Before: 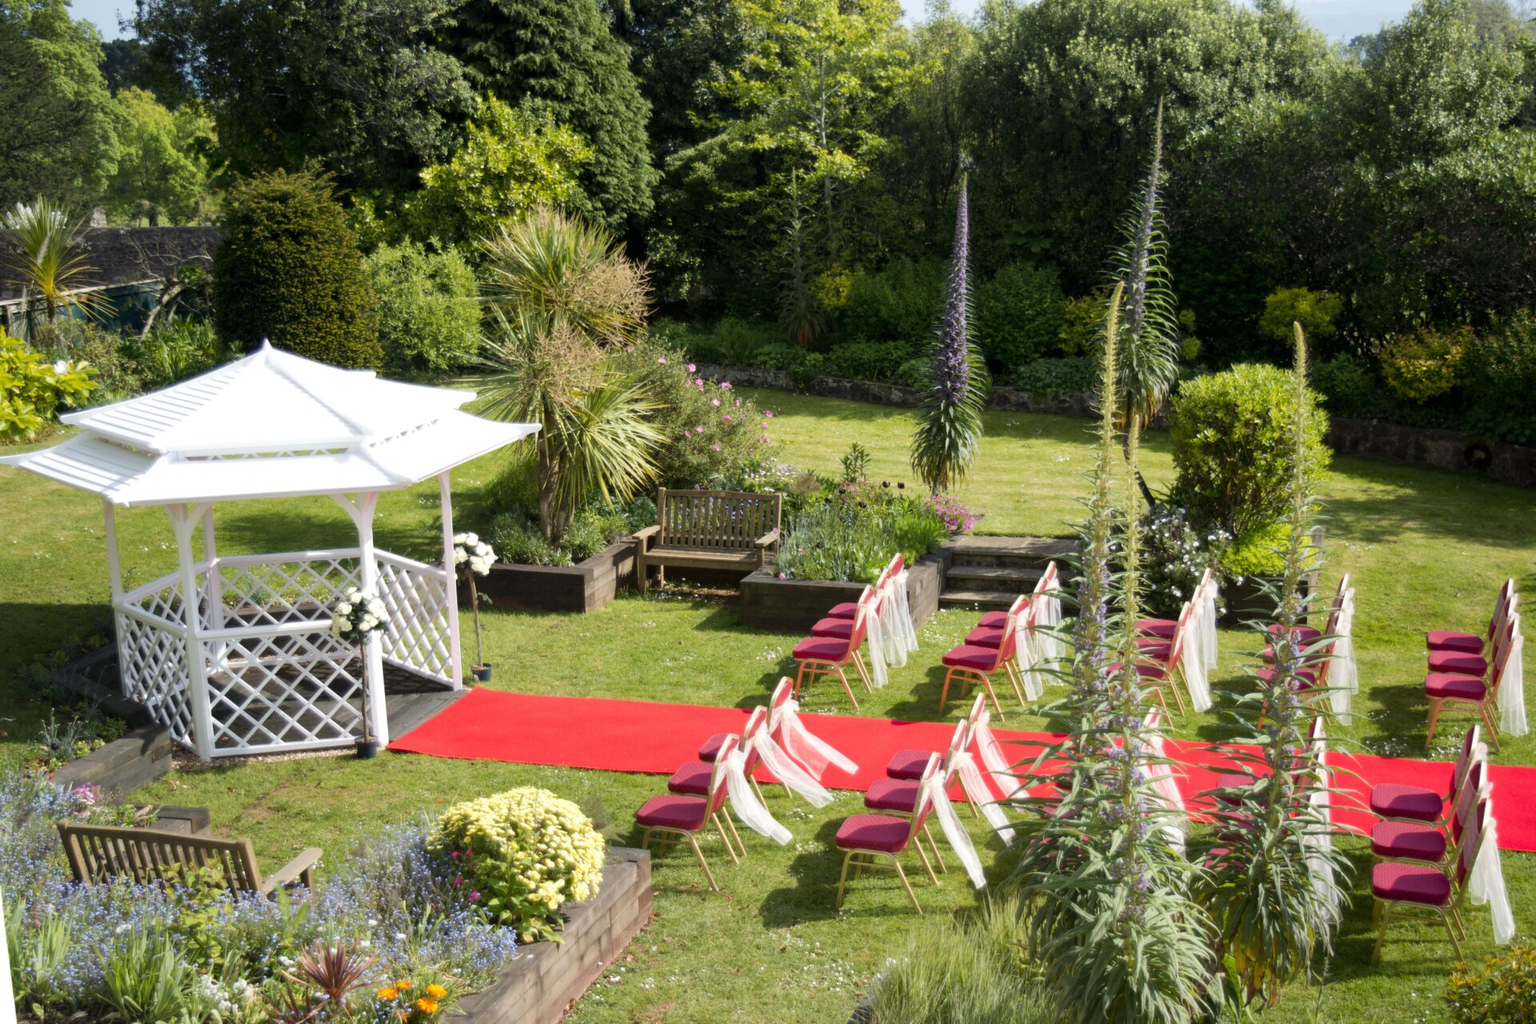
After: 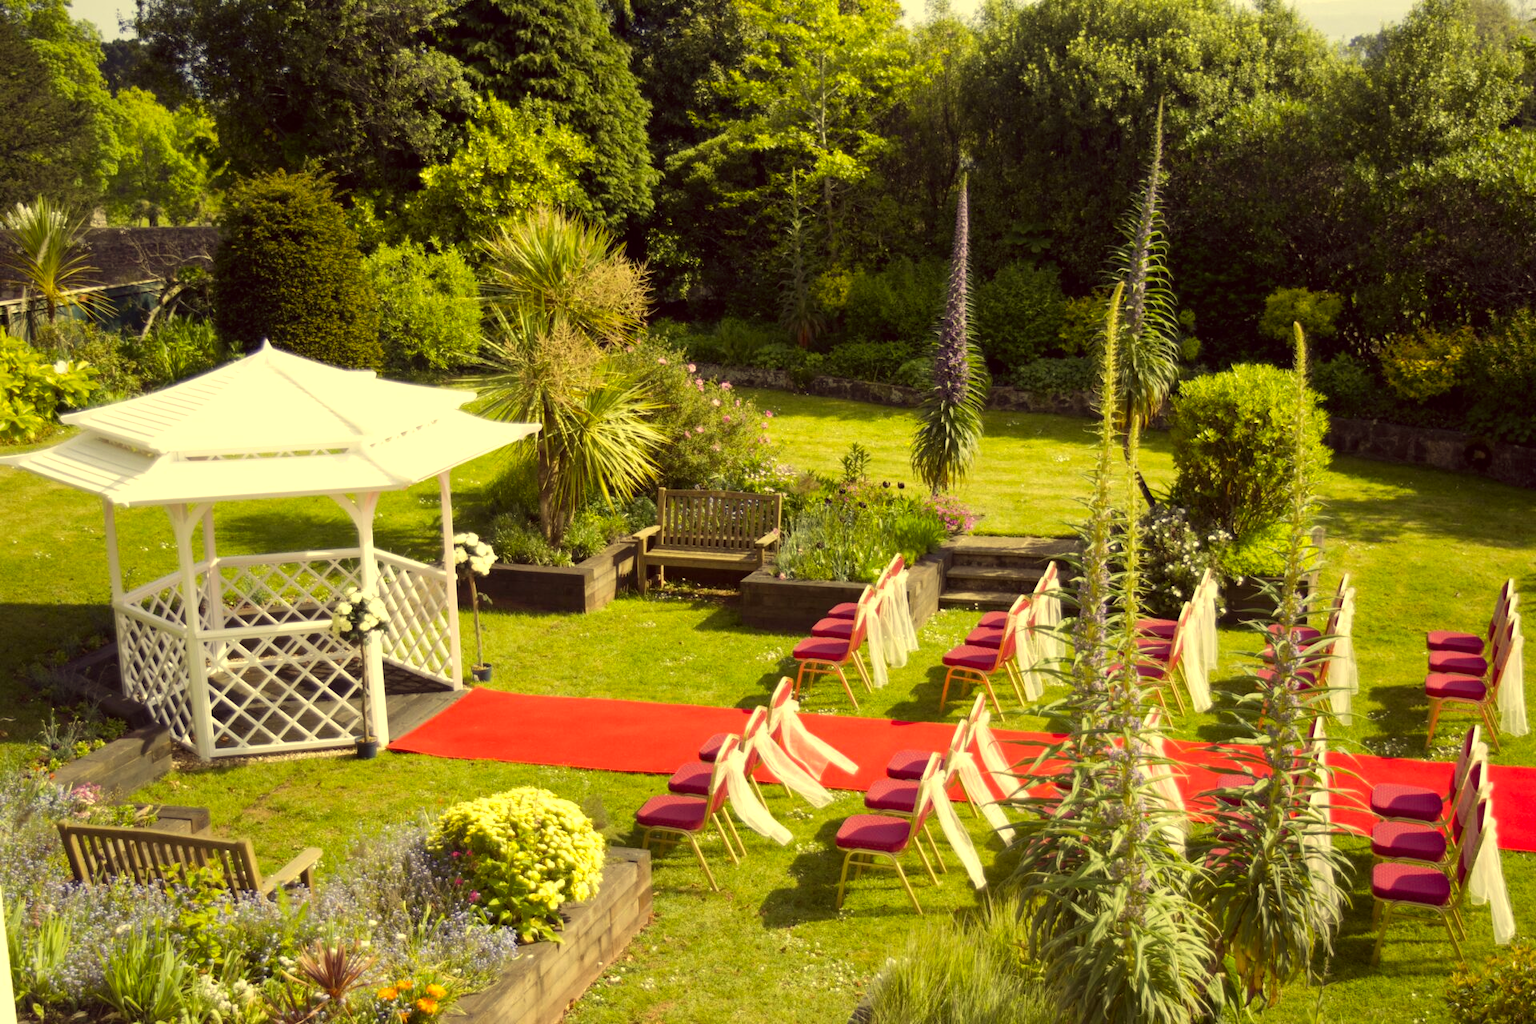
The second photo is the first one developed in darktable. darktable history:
exposure: exposure 0.203 EV, compensate highlight preservation false
color correction: highlights a* -0.596, highlights b* 39.75, shadows a* 9.96, shadows b* -0.683
